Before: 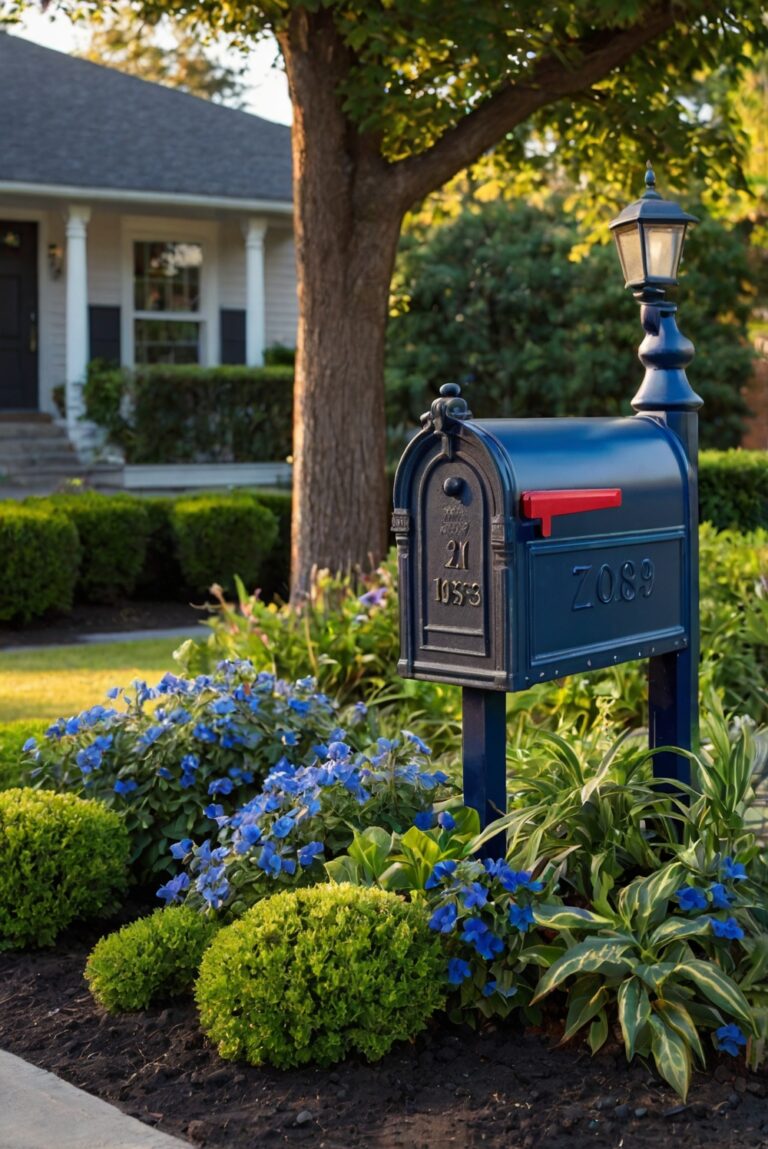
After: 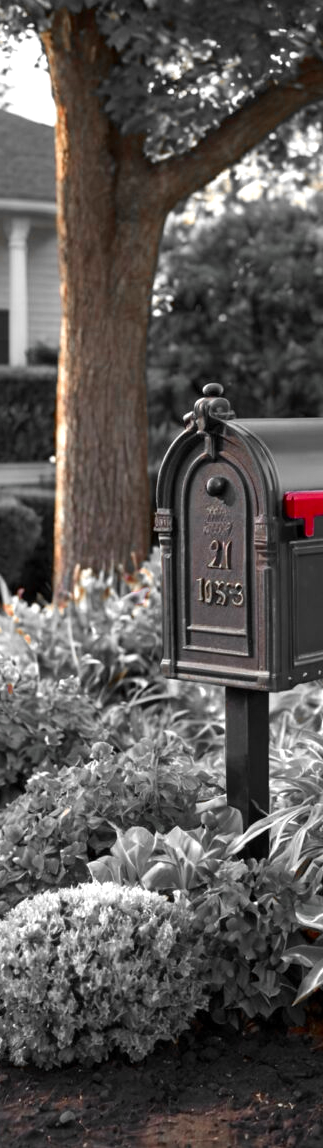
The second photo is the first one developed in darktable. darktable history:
exposure: black level correction 0.001, exposure 0.5 EV, compensate highlight preservation false
color zones: curves: ch0 [(0, 0.497) (0.096, 0.361) (0.221, 0.538) (0.429, 0.5) (0.571, 0.5) (0.714, 0.5) (0.857, 0.5) (1, 0.497)]; ch1 [(0, 0.5) (0.143, 0.5) (0.257, -0.002) (0.429, 0.04) (0.571, -0.001) (0.714, -0.015) (0.857, 0.024) (1, 0.5)]
crop: left 30.887%, right 27.022%
